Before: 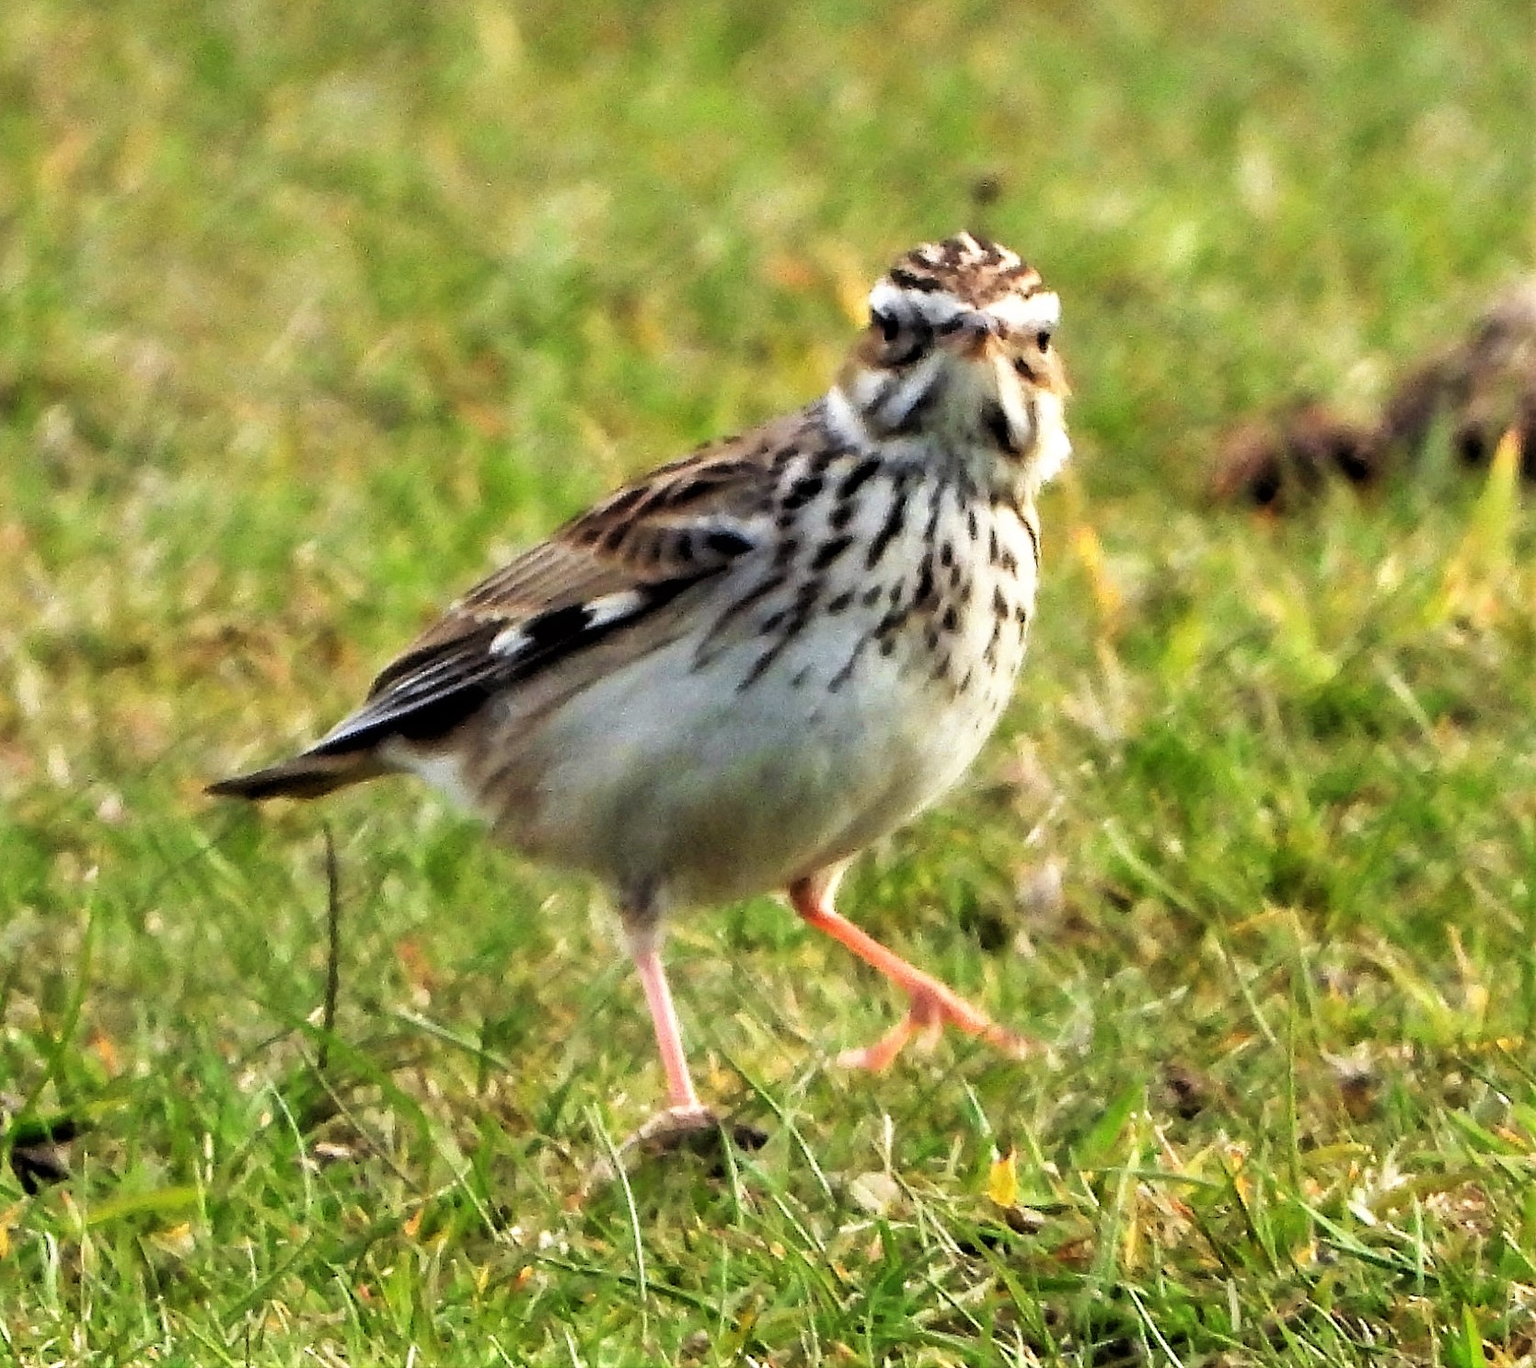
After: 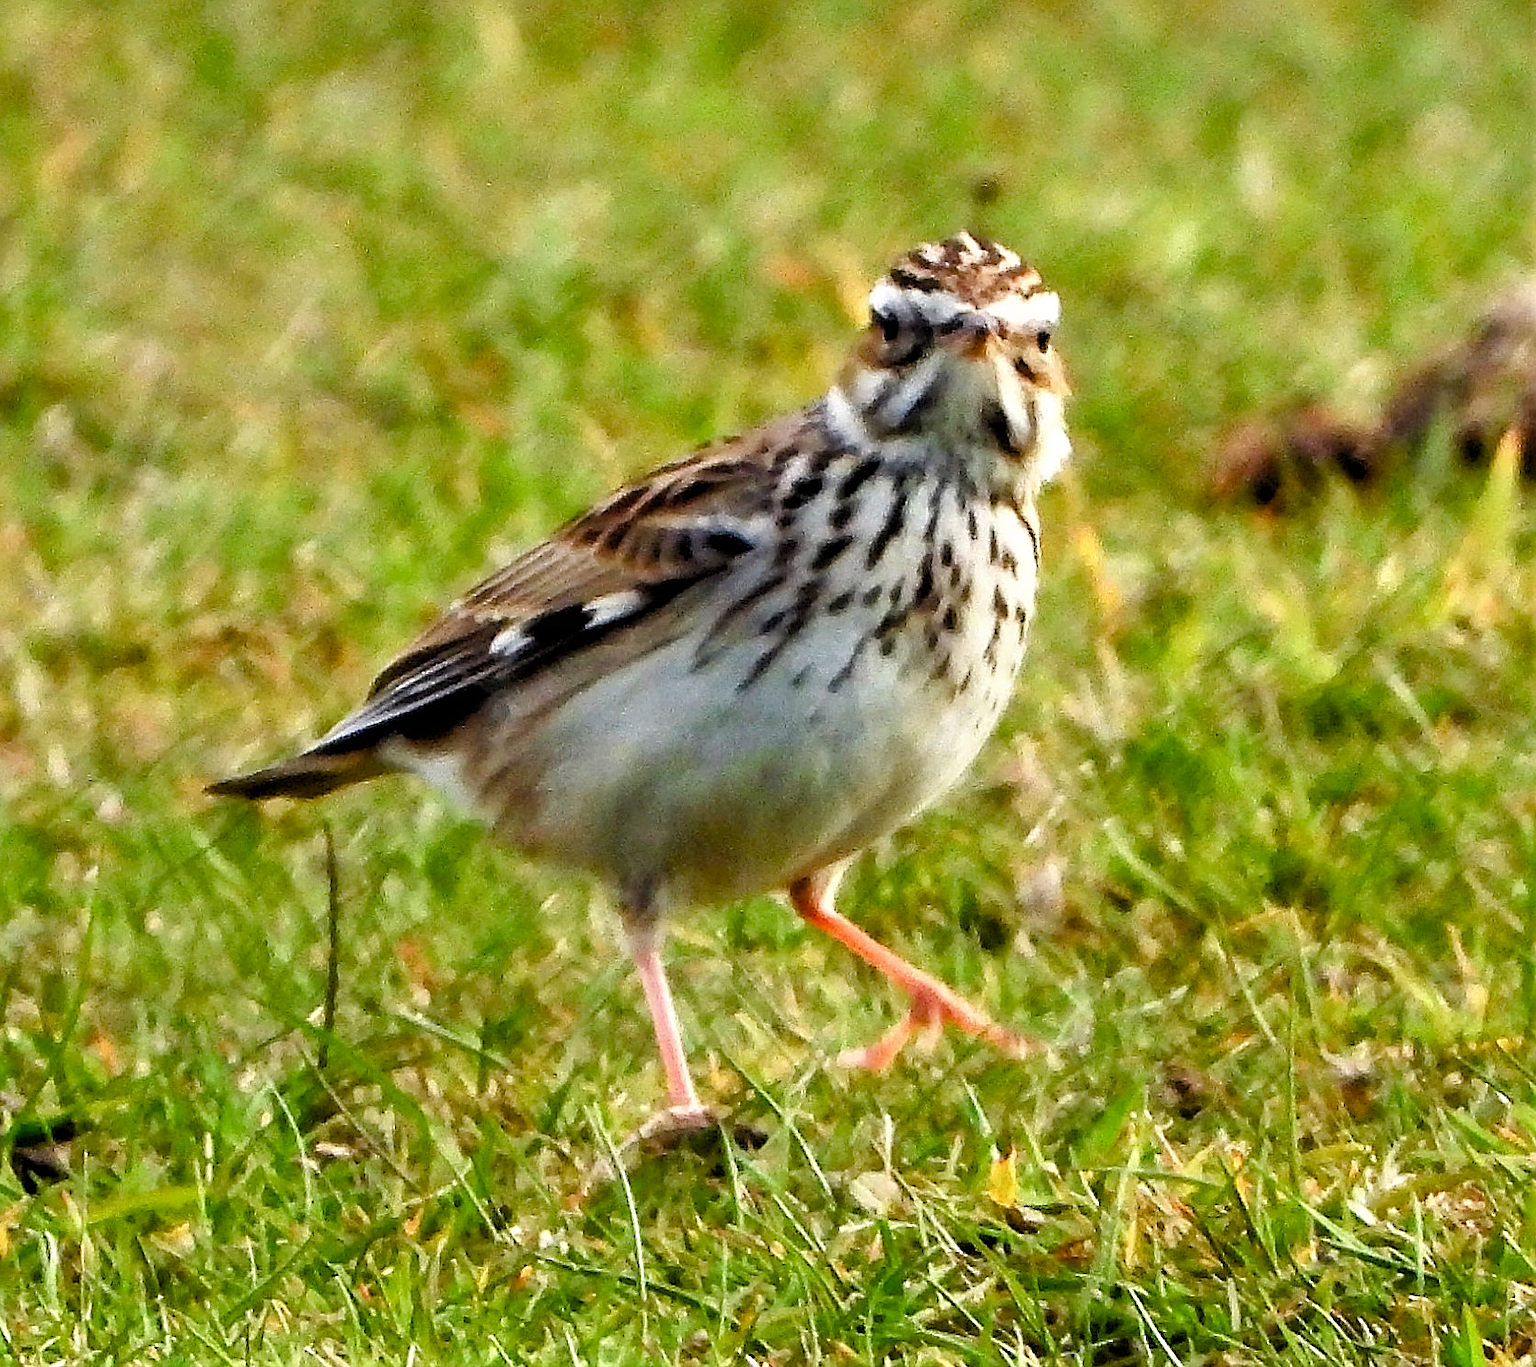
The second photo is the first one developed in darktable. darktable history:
sharpen: on, module defaults
color balance rgb: perceptual saturation grading › global saturation 20%, perceptual saturation grading › highlights -25%, perceptual saturation grading › shadows 50%
